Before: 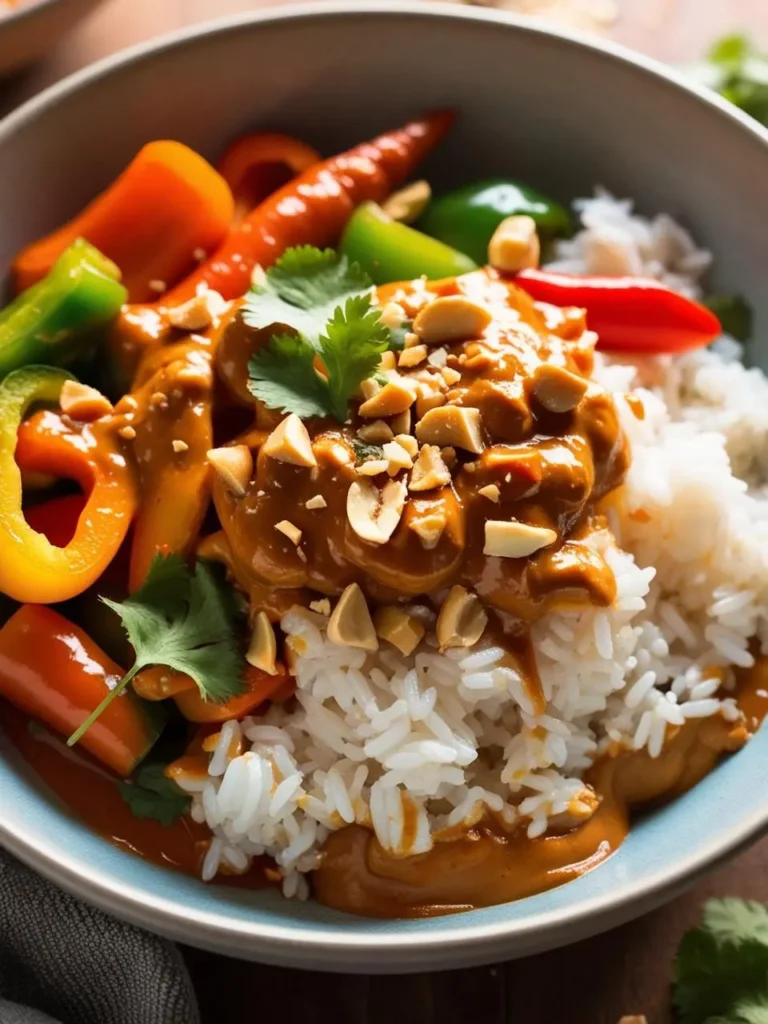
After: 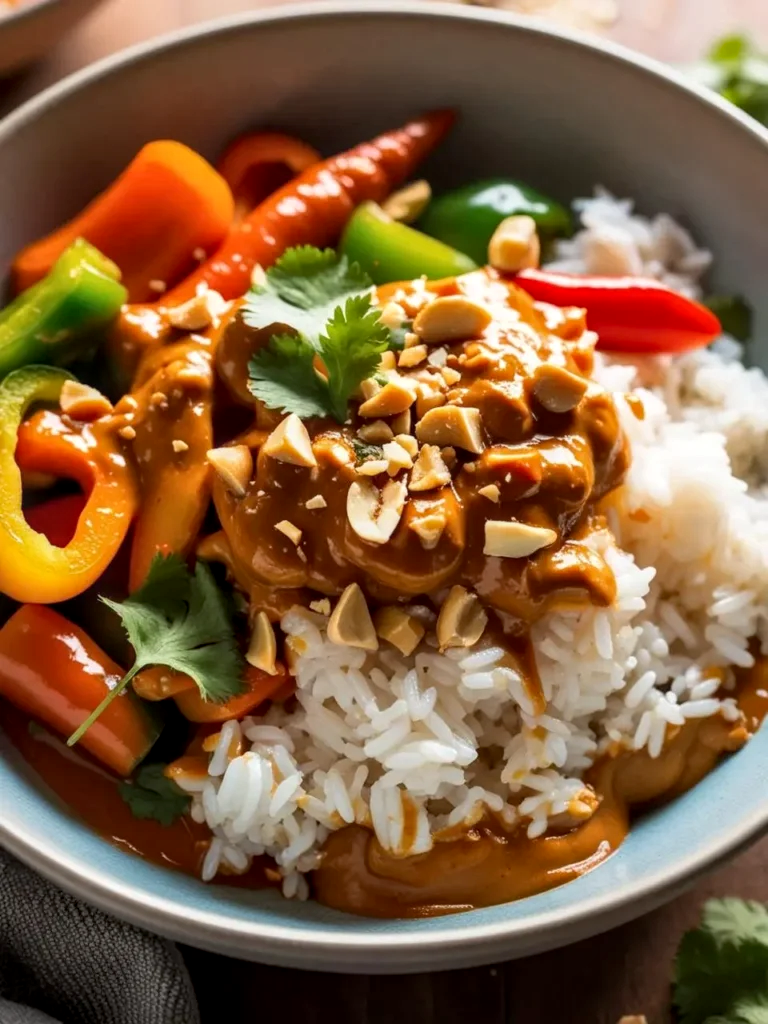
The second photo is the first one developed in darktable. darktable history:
local contrast: on, module defaults
exposure: black level correction 0.002, compensate exposure bias true, compensate highlight preservation false
